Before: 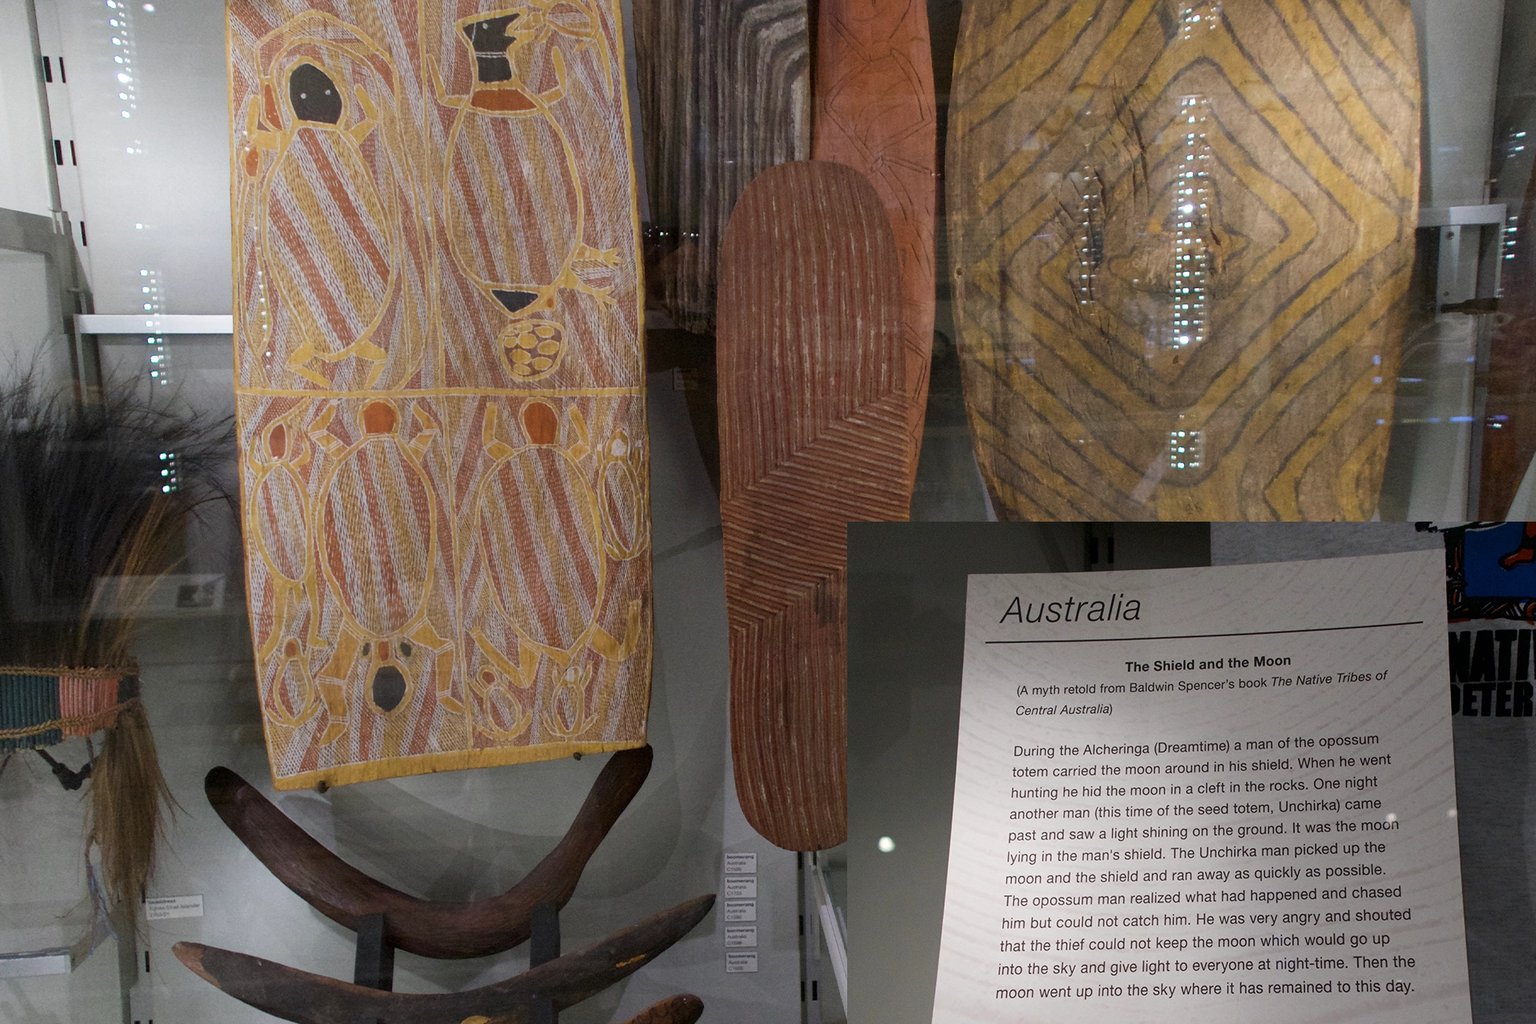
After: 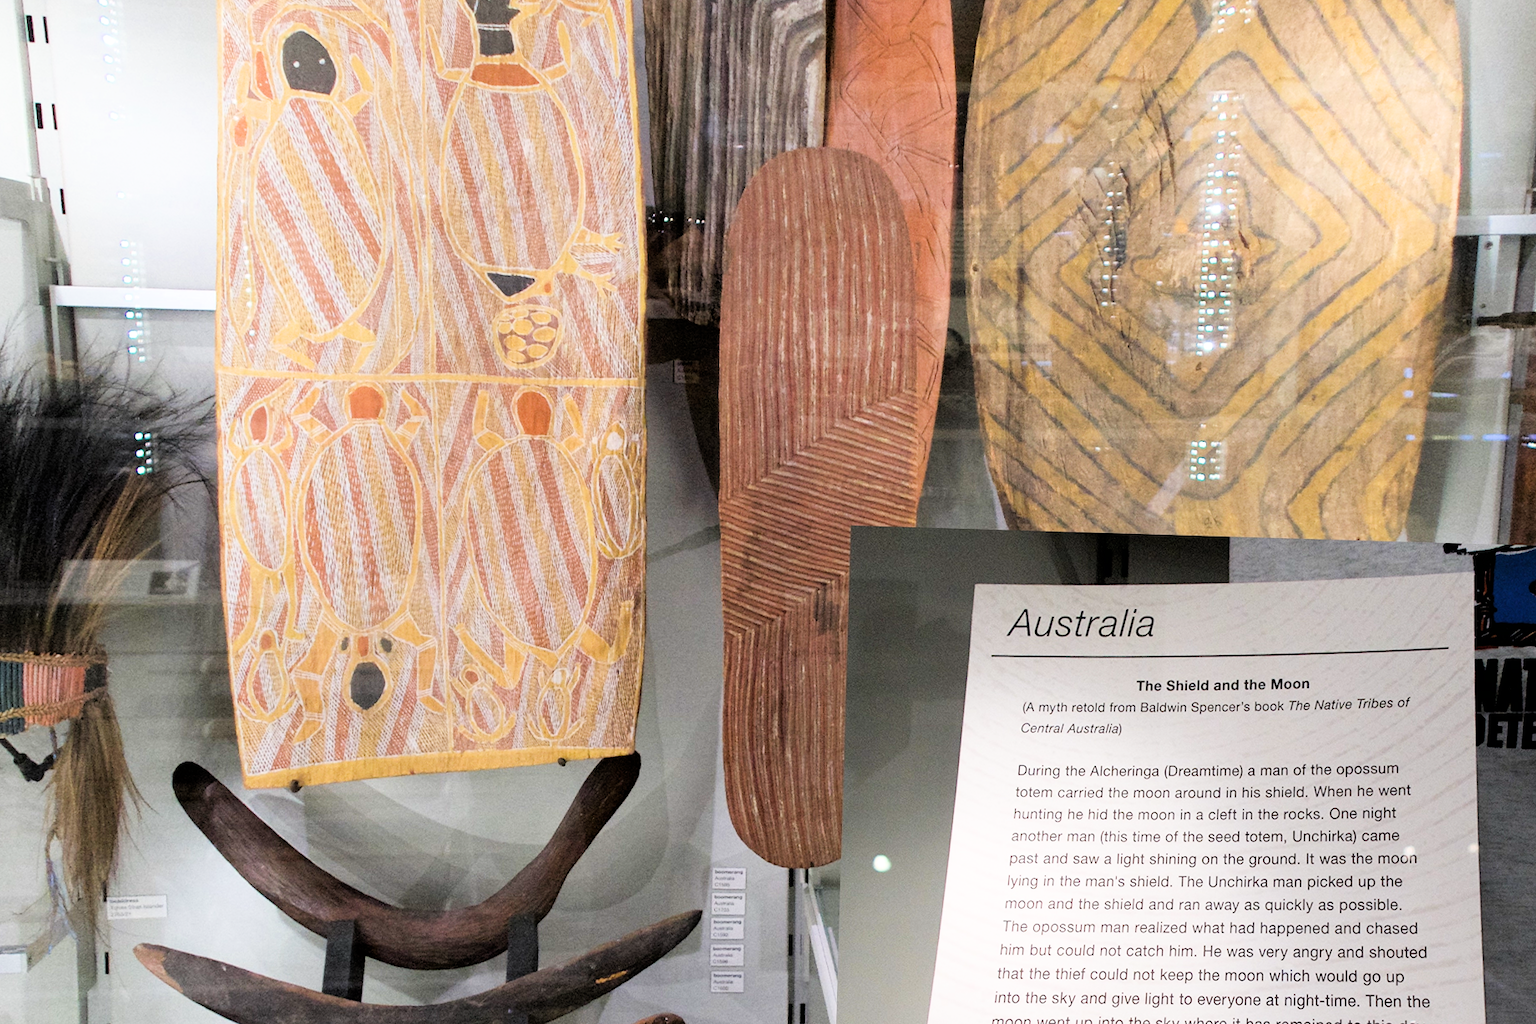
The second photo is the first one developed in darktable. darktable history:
crop and rotate: angle -1.69°
filmic rgb: black relative exposure -5 EV, hardness 2.88, contrast 1.2
exposure: black level correction 0, exposure 1.675 EV, compensate exposure bias true, compensate highlight preservation false
